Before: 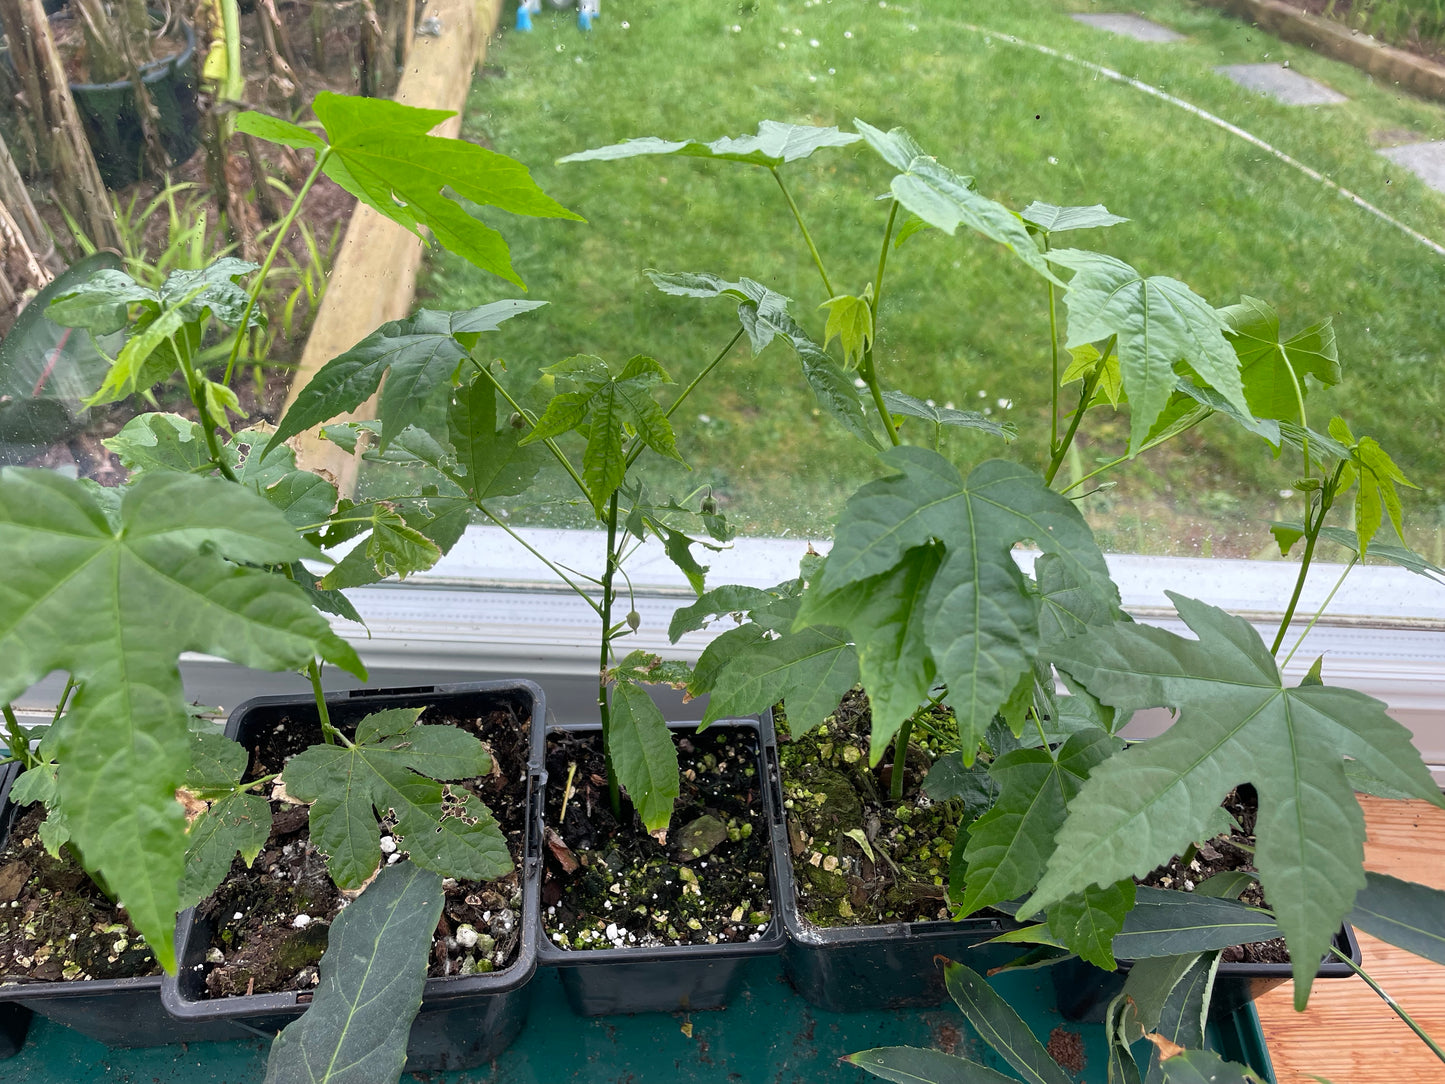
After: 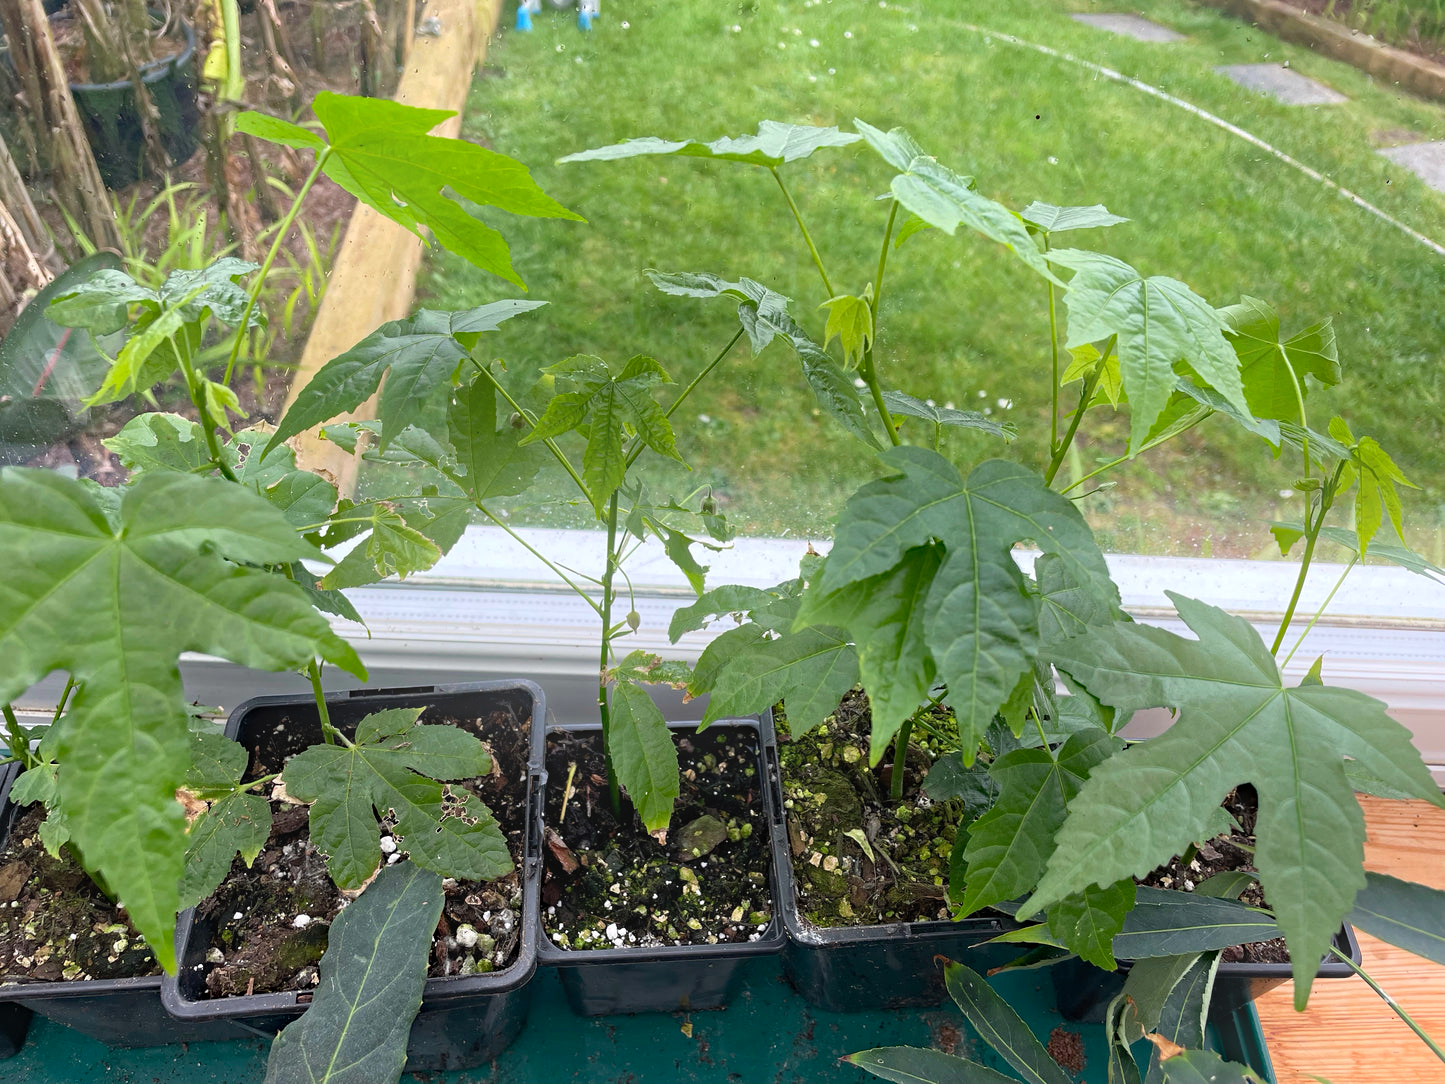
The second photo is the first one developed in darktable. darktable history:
bloom: on, module defaults
haze removal: strength 0.29, distance 0.25, compatibility mode true, adaptive false
